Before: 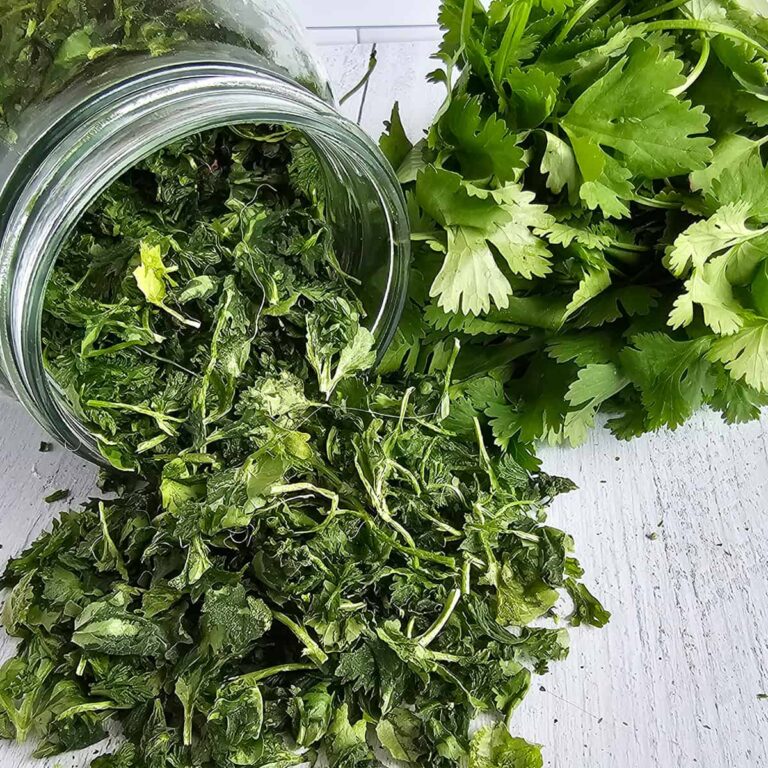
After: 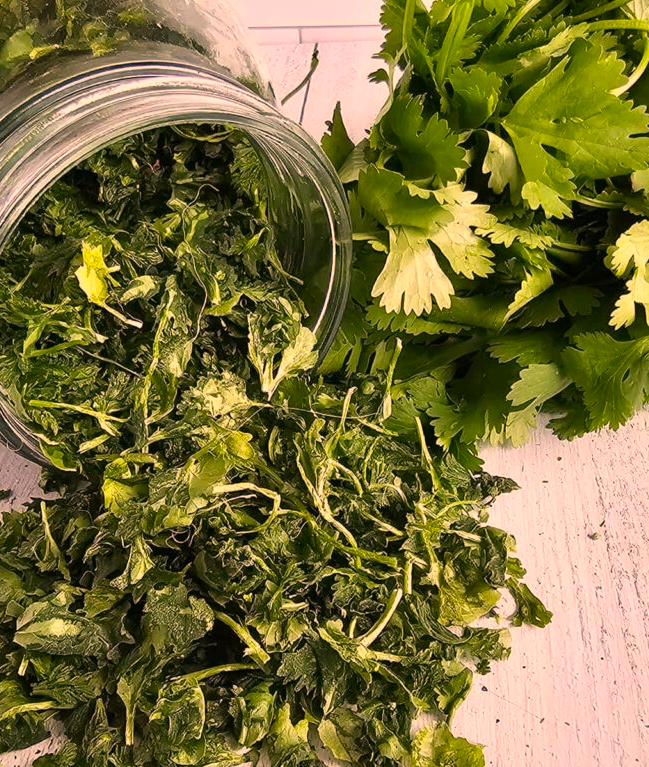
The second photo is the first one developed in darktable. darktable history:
color correction: highlights a* 21.67, highlights b* 22.33
crop: left 7.612%, right 7.872%
